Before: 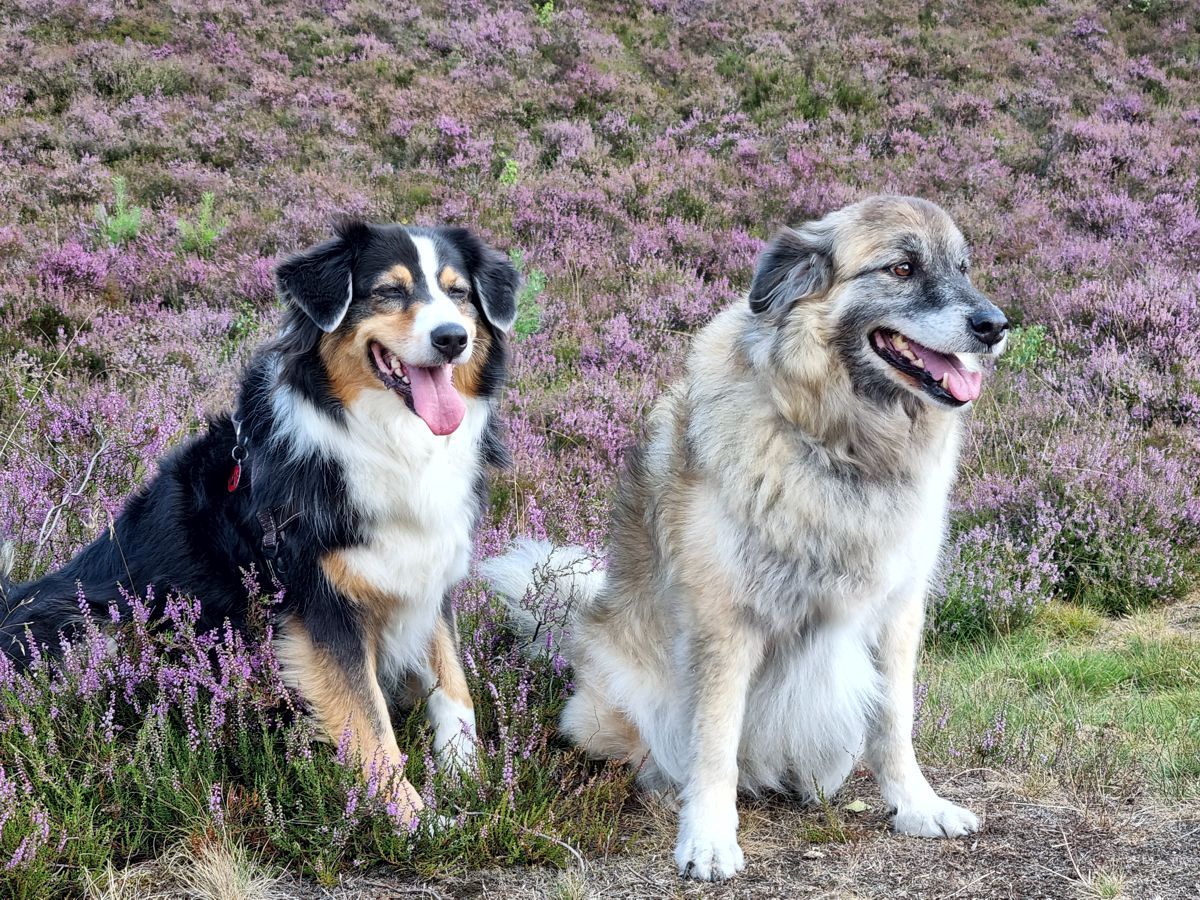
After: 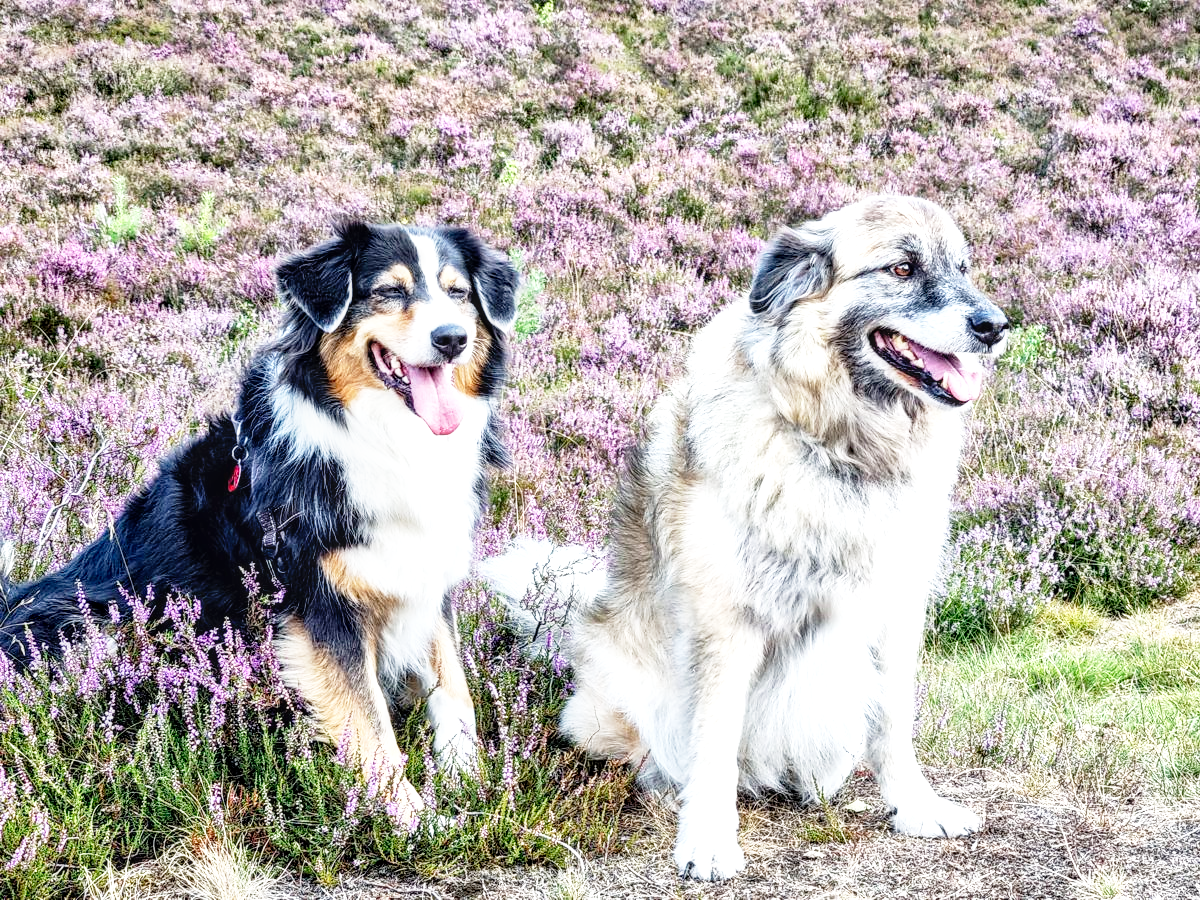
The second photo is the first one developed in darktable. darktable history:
base curve: curves: ch0 [(0, 0) (0.012, 0.01) (0.073, 0.168) (0.31, 0.711) (0.645, 0.957) (1, 1)], preserve colors none
local contrast: highlights 61%, detail 143%, midtone range 0.428
